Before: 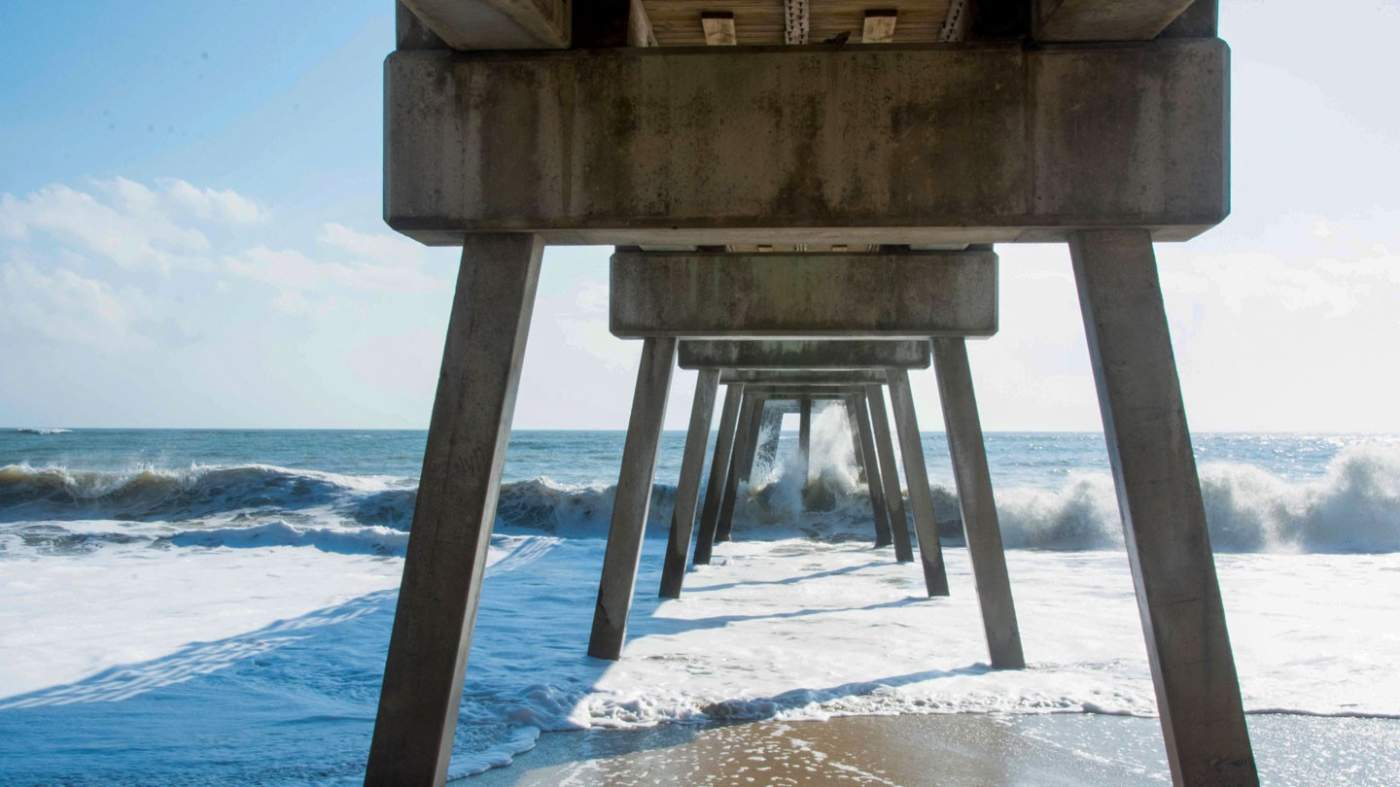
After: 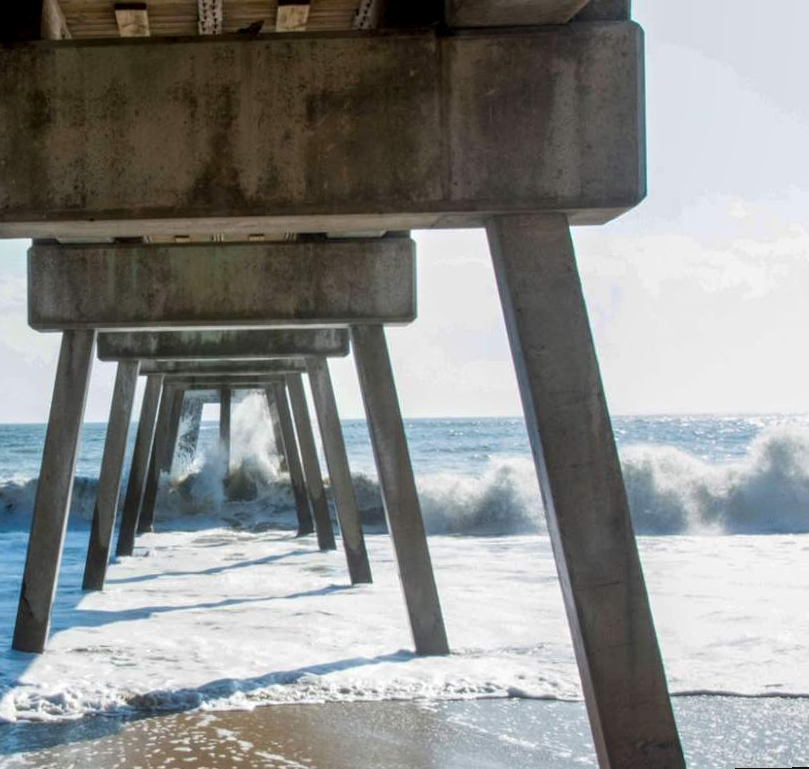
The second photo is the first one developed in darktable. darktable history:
rotate and perspective: rotation -1°, crop left 0.011, crop right 0.989, crop top 0.025, crop bottom 0.975
crop: left 41.402%
local contrast: on, module defaults
